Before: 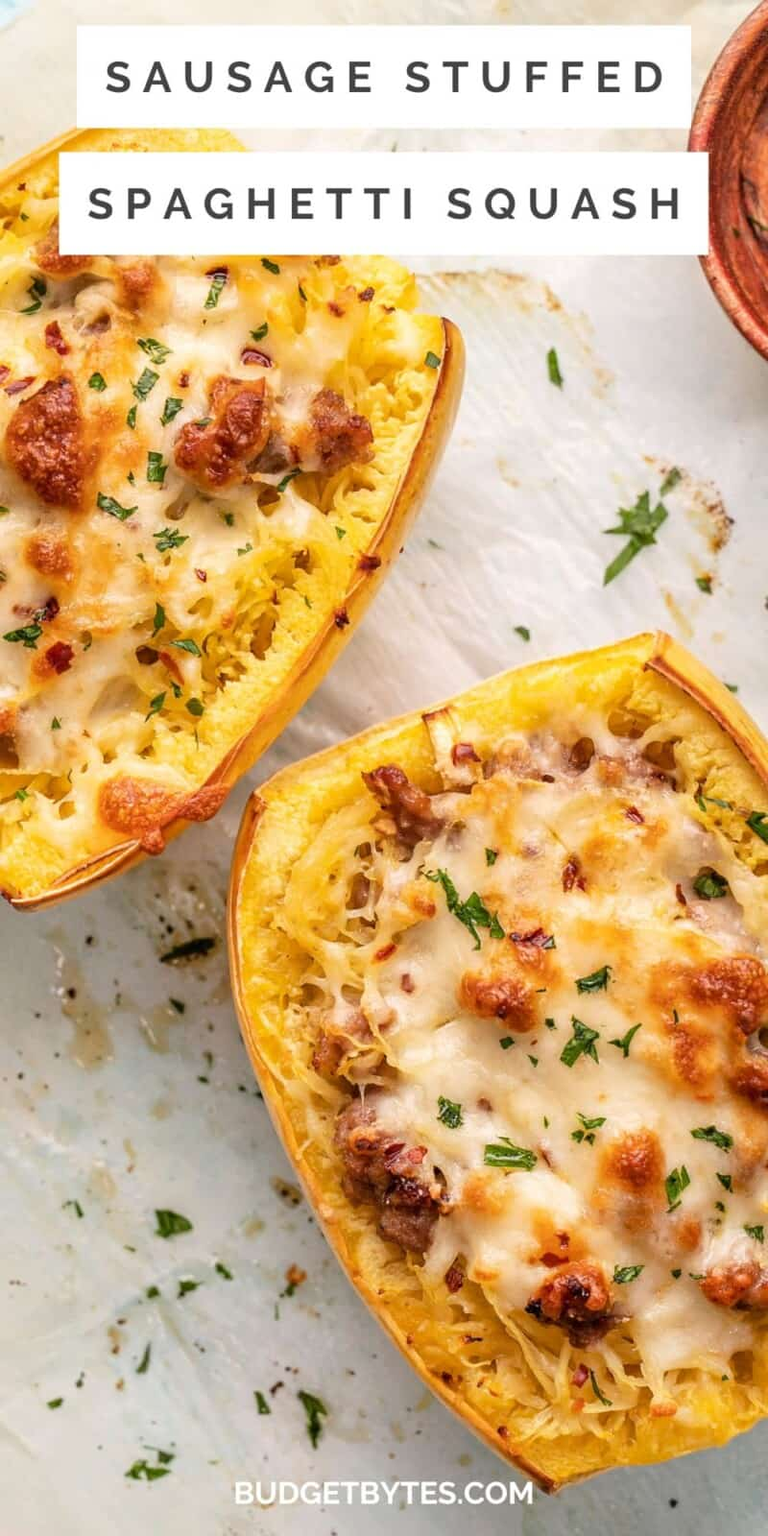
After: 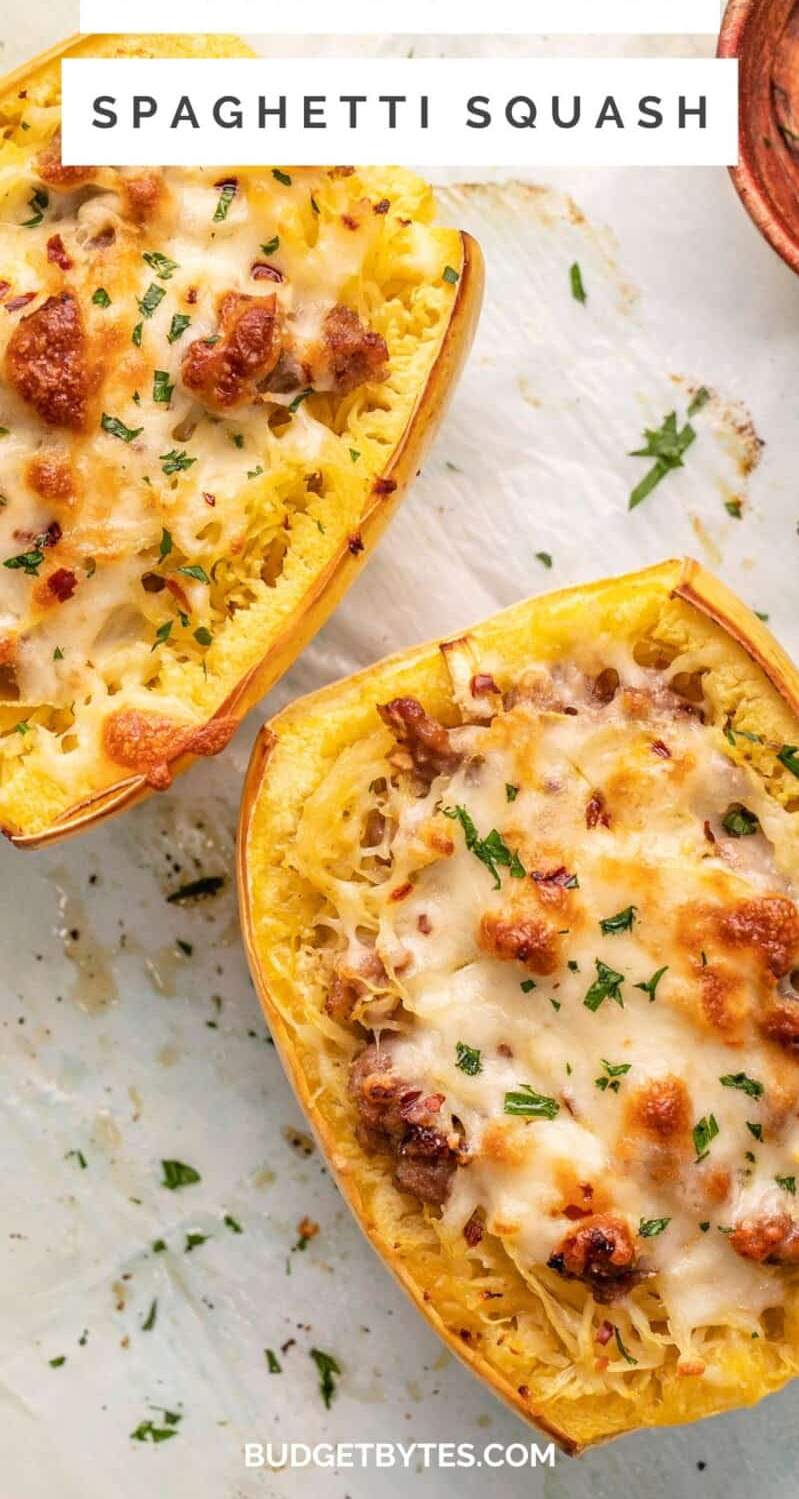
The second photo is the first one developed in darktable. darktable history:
crop and rotate: top 6.284%
